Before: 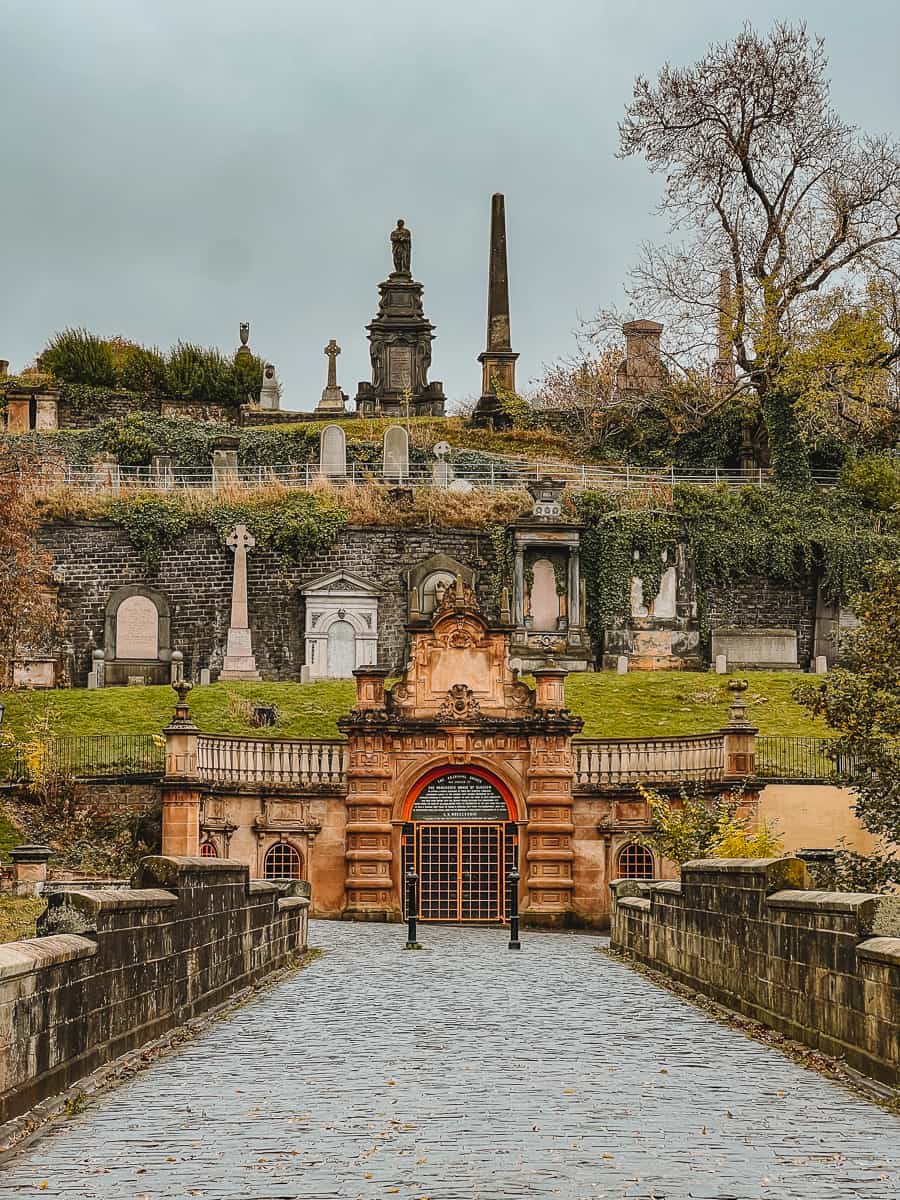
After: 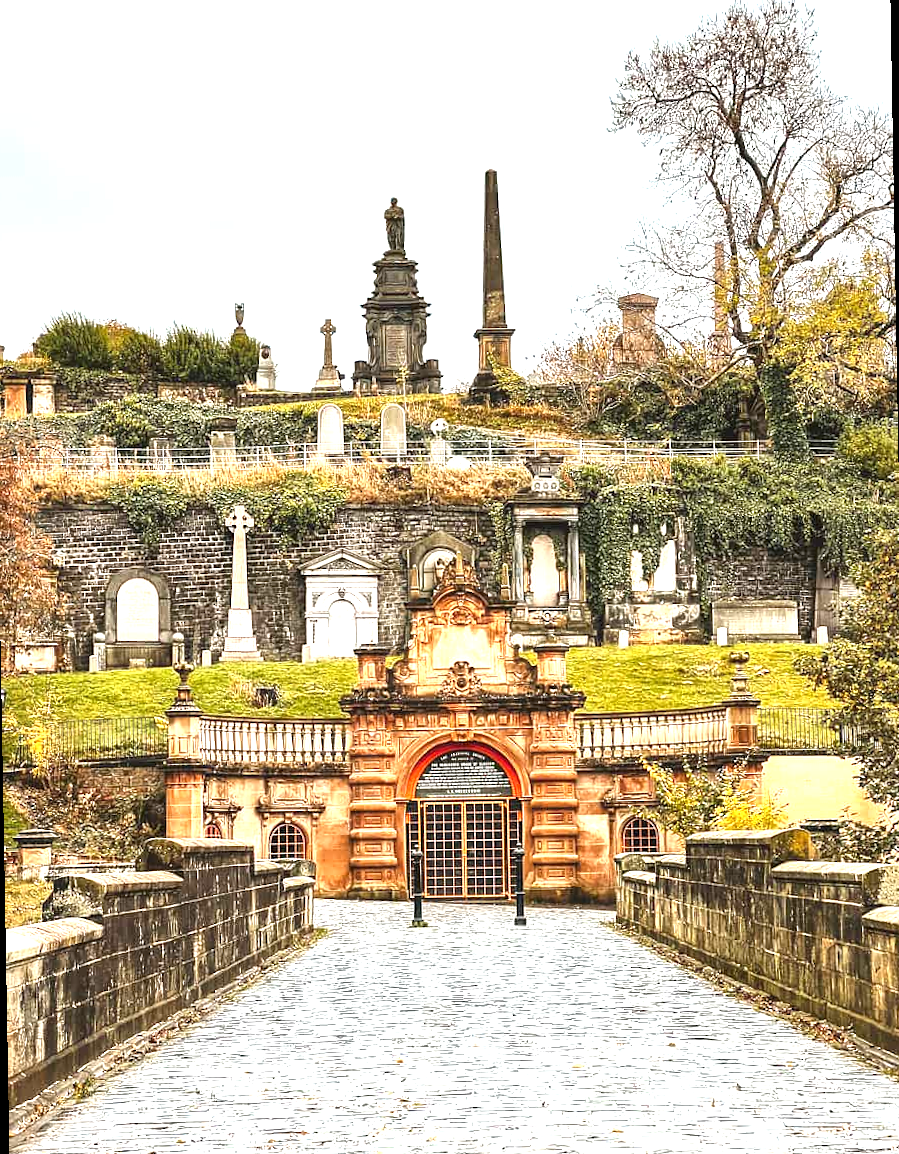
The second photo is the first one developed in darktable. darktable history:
local contrast: mode bilateral grid, contrast 20, coarseness 50, detail 150%, midtone range 0.2
color correction: highlights a* 0.003, highlights b* -0.283
rotate and perspective: rotation -1°, crop left 0.011, crop right 0.989, crop top 0.025, crop bottom 0.975
exposure: black level correction 0, exposure 1.5 EV, compensate exposure bias true, compensate highlight preservation false
